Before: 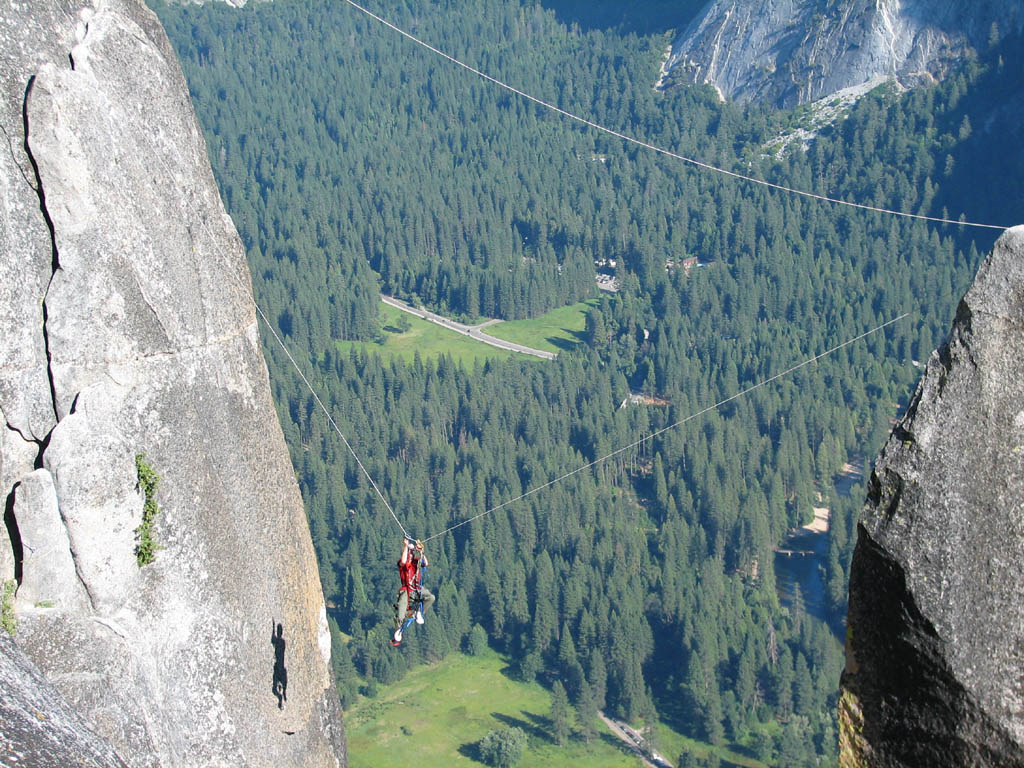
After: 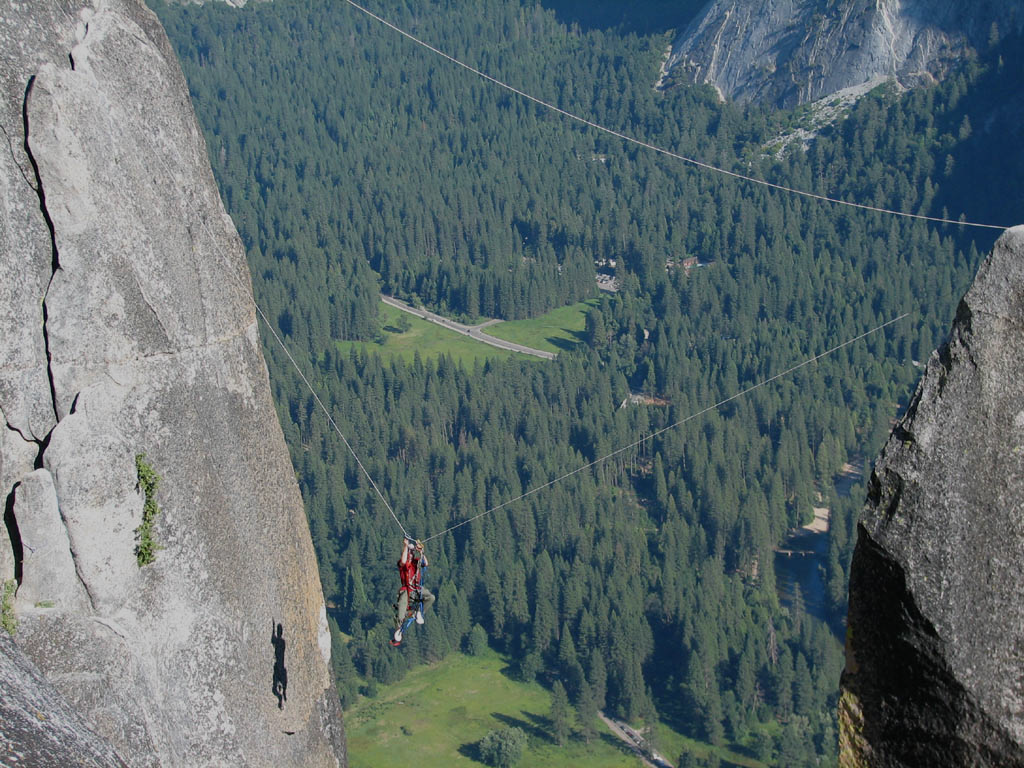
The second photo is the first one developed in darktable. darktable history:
exposure: black level correction 0, exposure -0.853 EV, compensate highlight preservation false
shadows and highlights: shadows -9.63, white point adjustment 1.46, highlights 11.31
